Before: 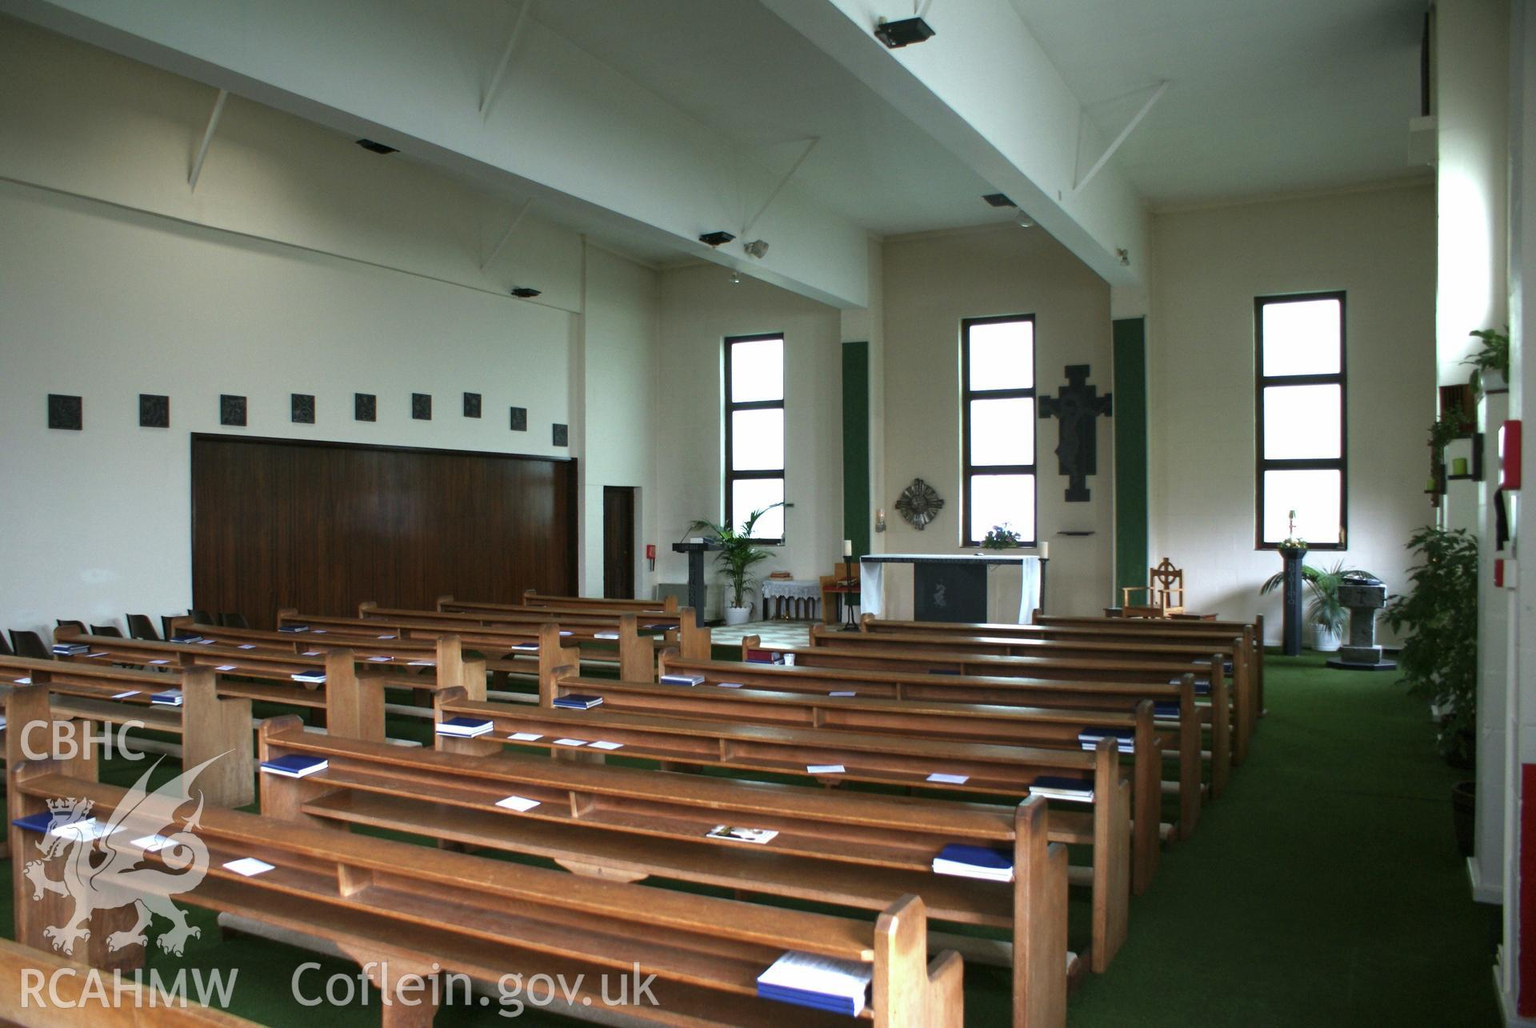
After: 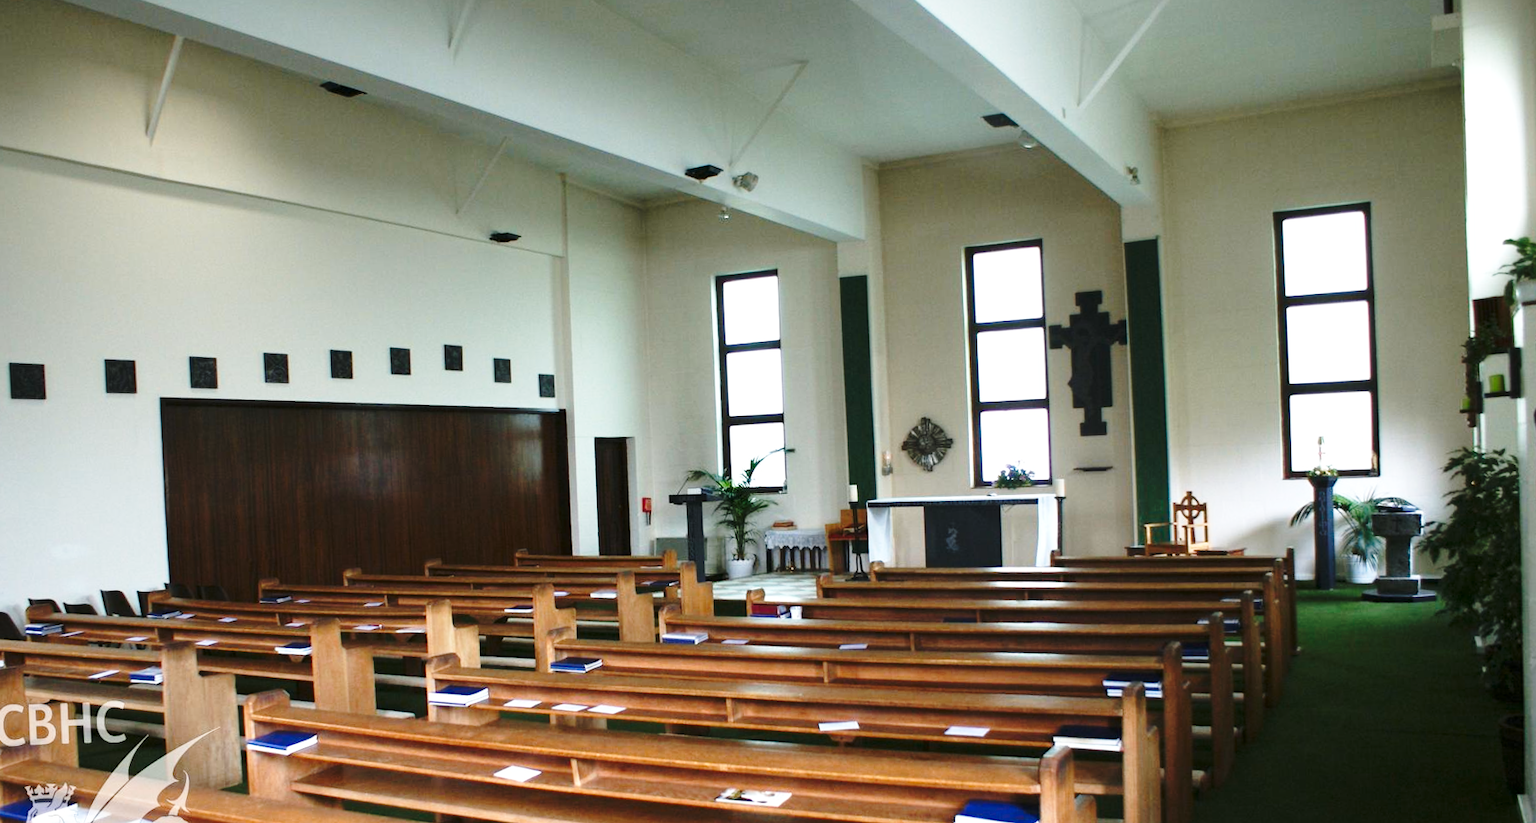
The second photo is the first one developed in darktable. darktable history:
rotate and perspective: rotation -2.12°, lens shift (vertical) 0.009, lens shift (horizontal) -0.008, automatic cropping original format, crop left 0.036, crop right 0.964, crop top 0.05, crop bottom 0.959
base curve: curves: ch0 [(0, 0) (0.036, 0.037) (0.121, 0.228) (0.46, 0.76) (0.859, 0.983) (1, 1)], preserve colors none
crop and rotate: top 5.667%, bottom 14.937%
